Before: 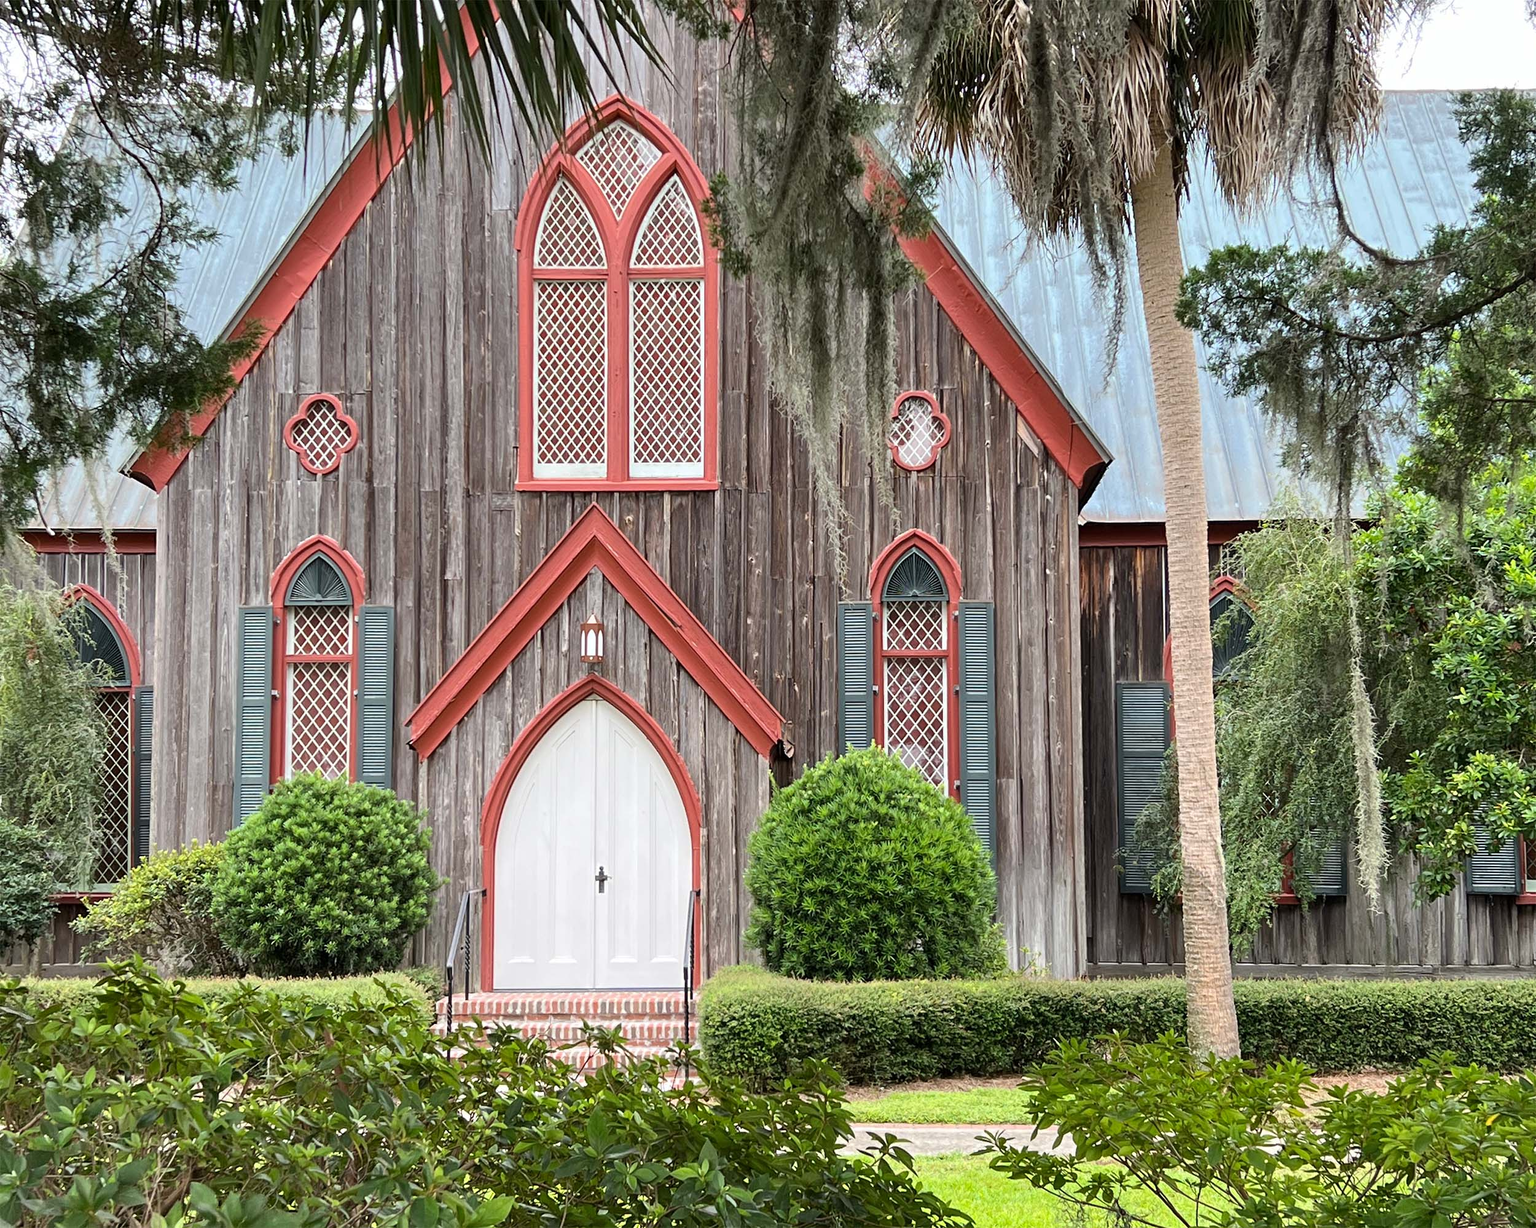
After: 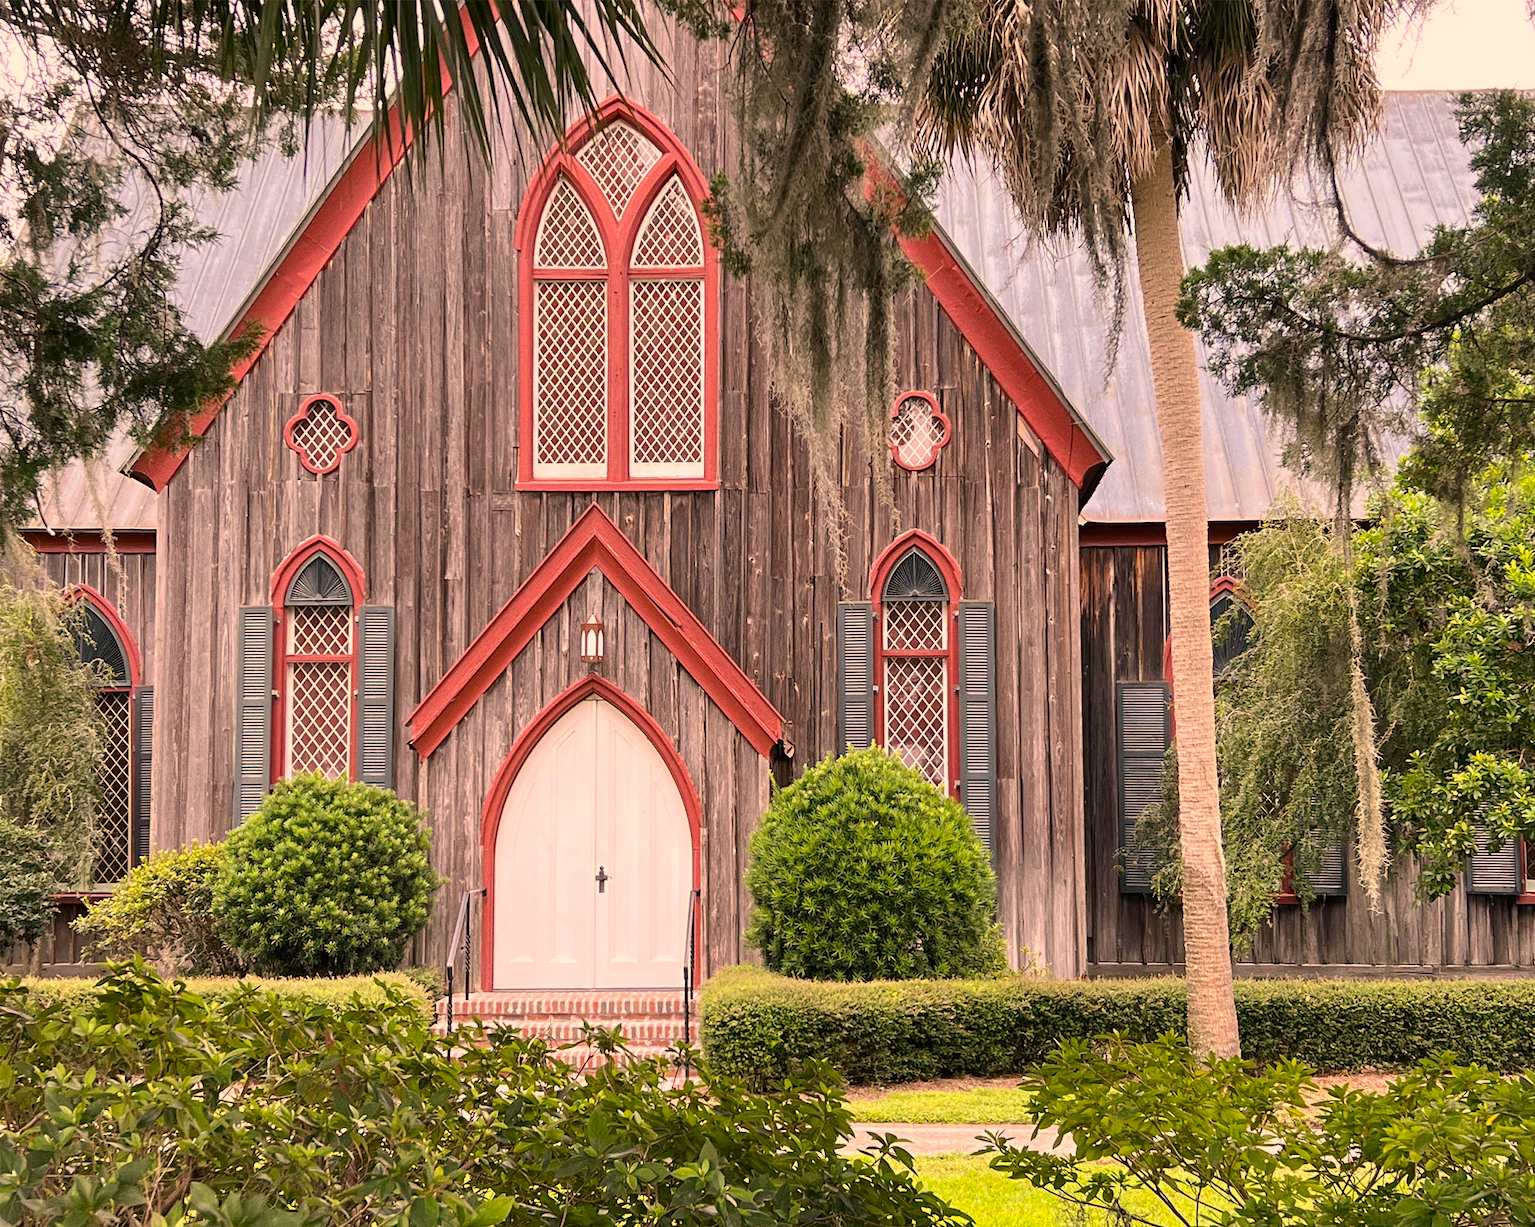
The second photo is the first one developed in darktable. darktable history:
color correction: highlights a* 21.16, highlights b* 19.61
grain: coarseness 0.09 ISO
